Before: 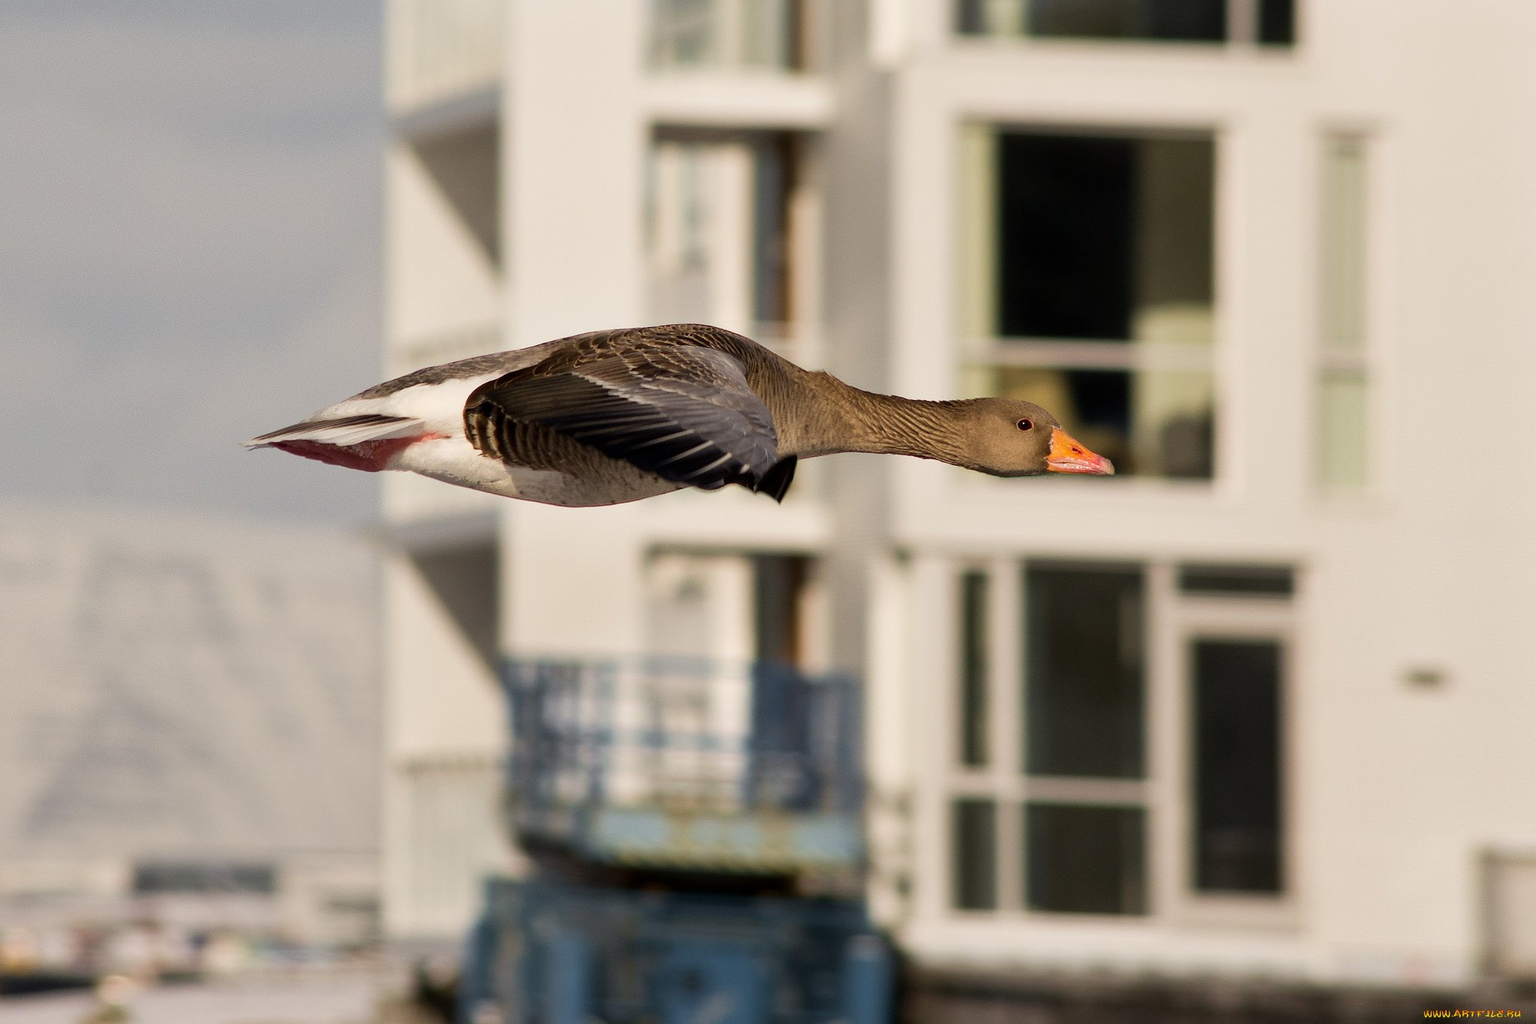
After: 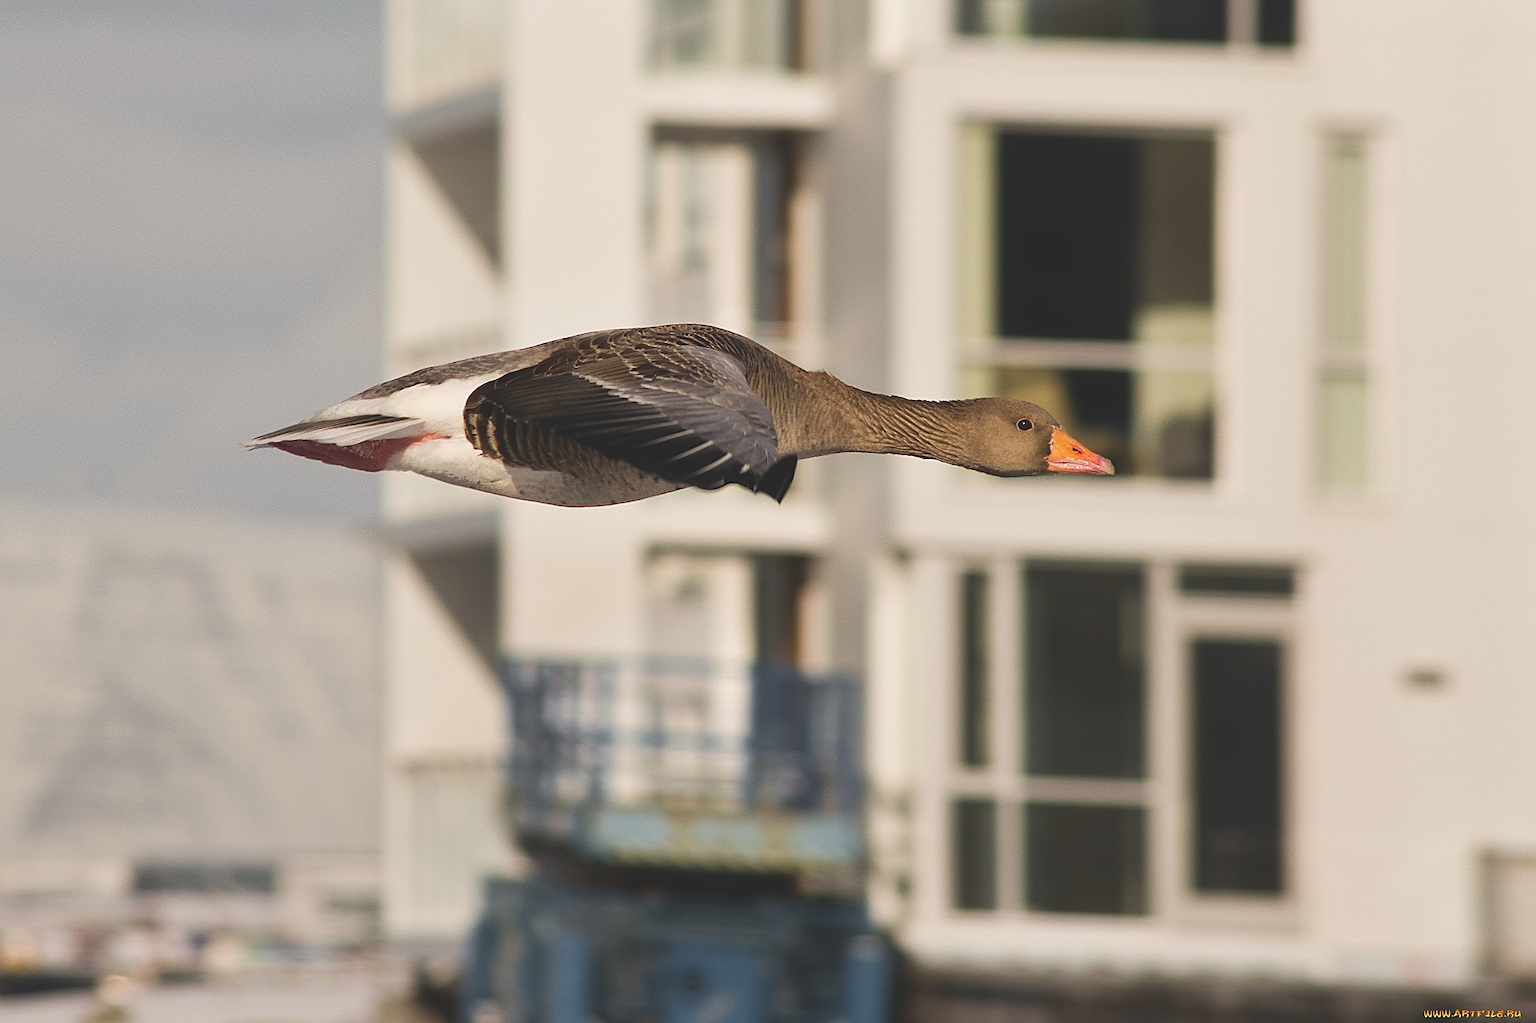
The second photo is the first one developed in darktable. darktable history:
exposure: black level correction -0.023, exposure -0.039 EV, compensate highlight preservation false
sharpen: on, module defaults
